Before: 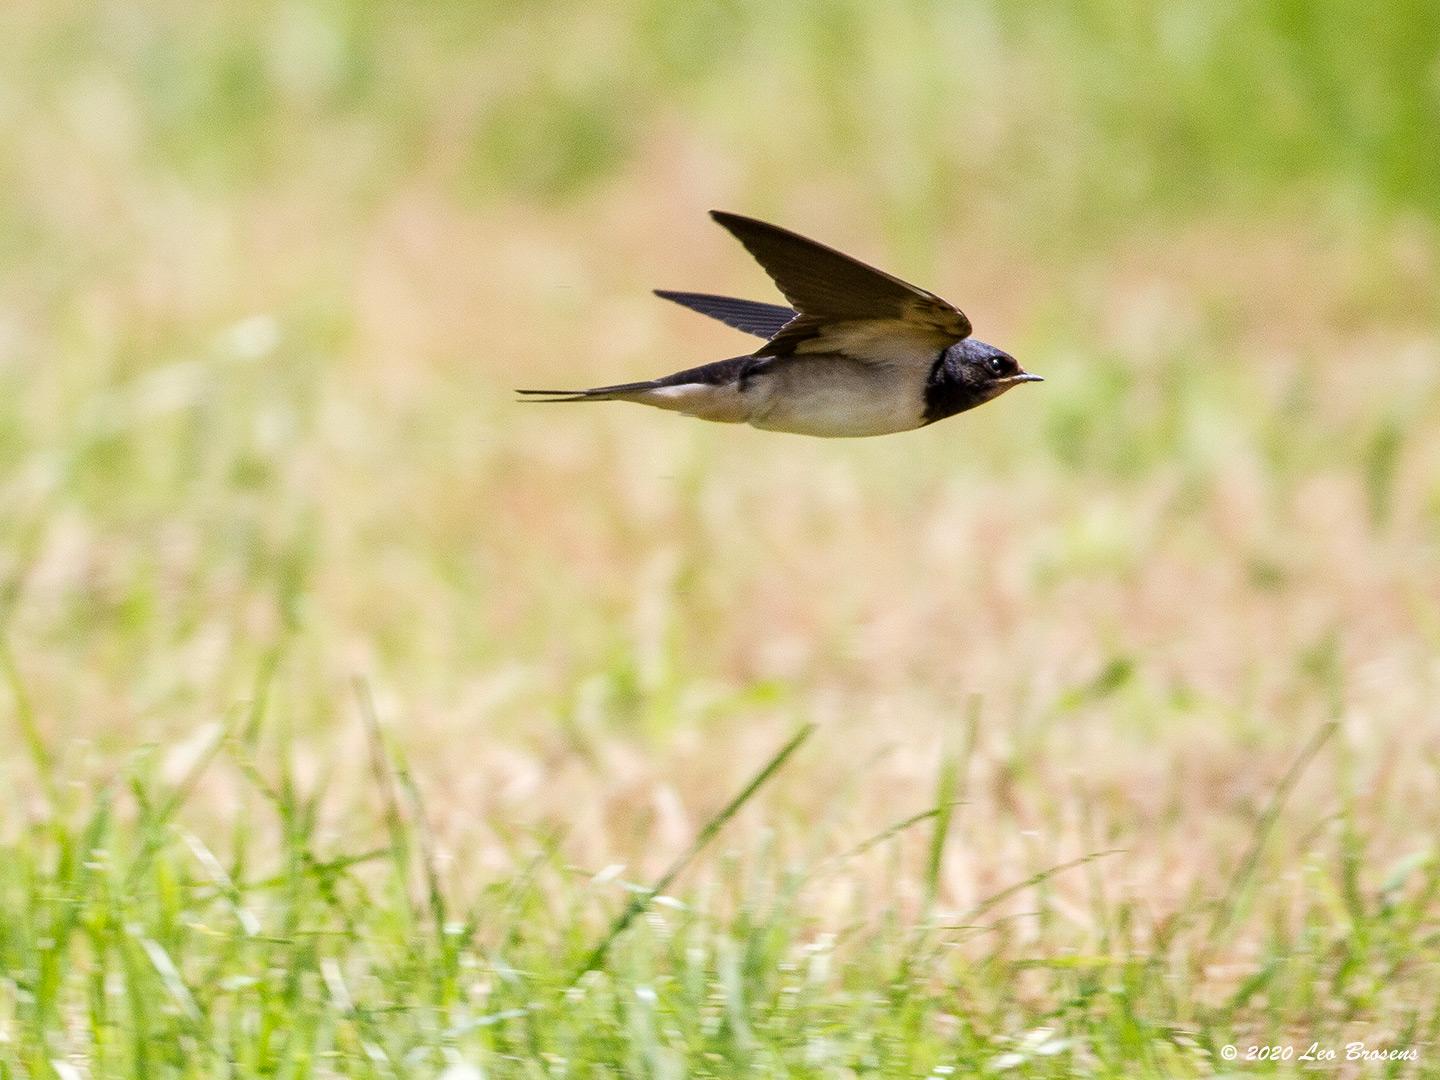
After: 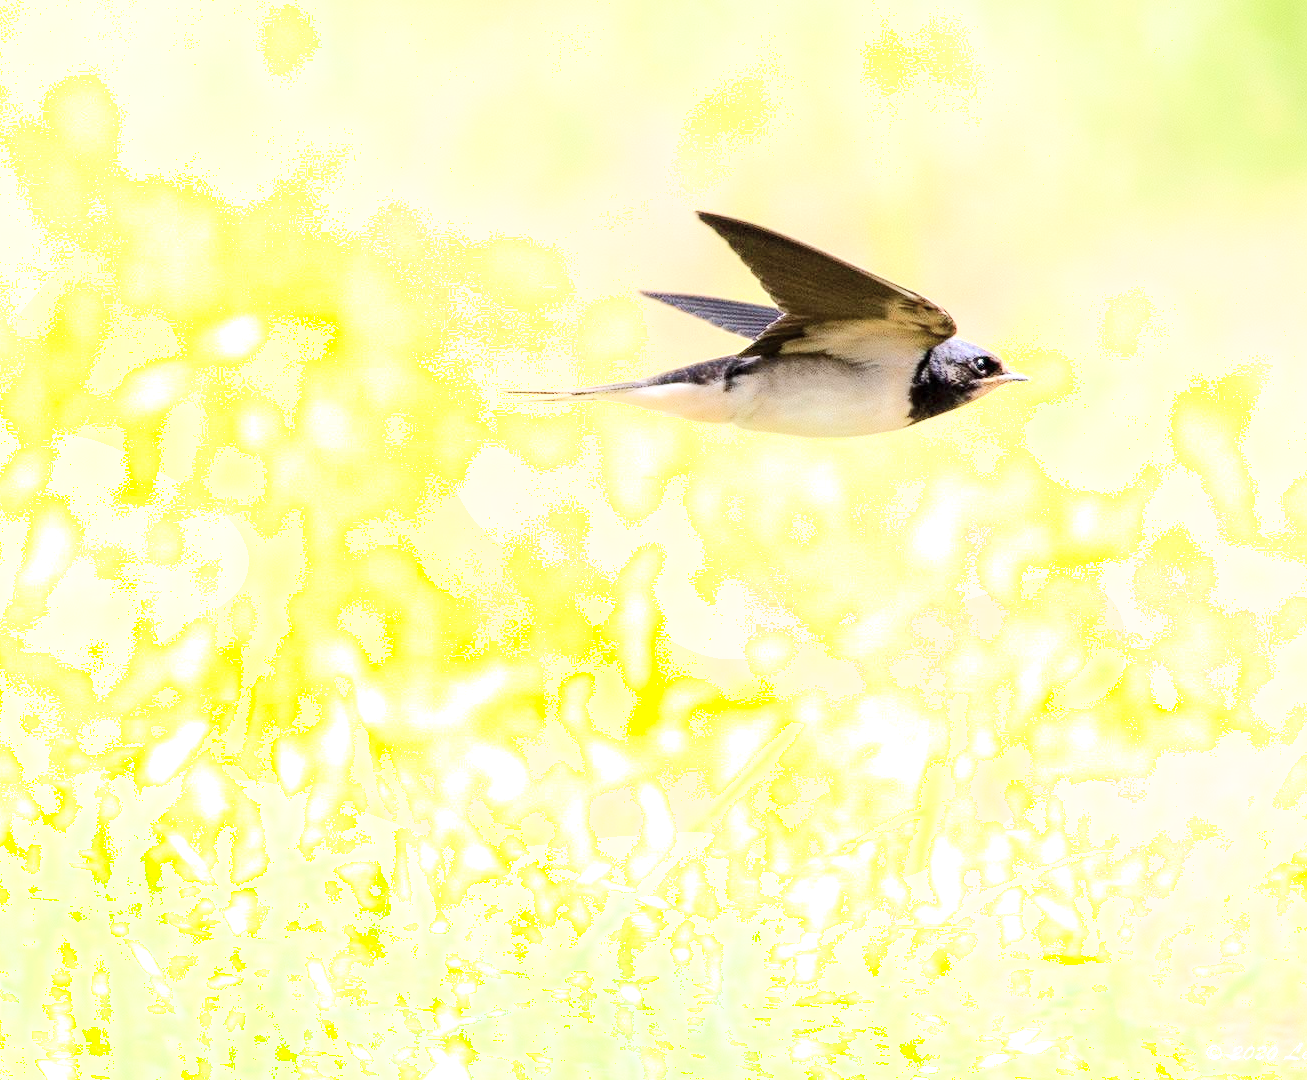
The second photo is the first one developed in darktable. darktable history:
exposure: exposure 0.731 EV, compensate highlight preservation false
shadows and highlights: highlights 69.99, soften with gaussian
crop and rotate: left 1.081%, right 8.14%
